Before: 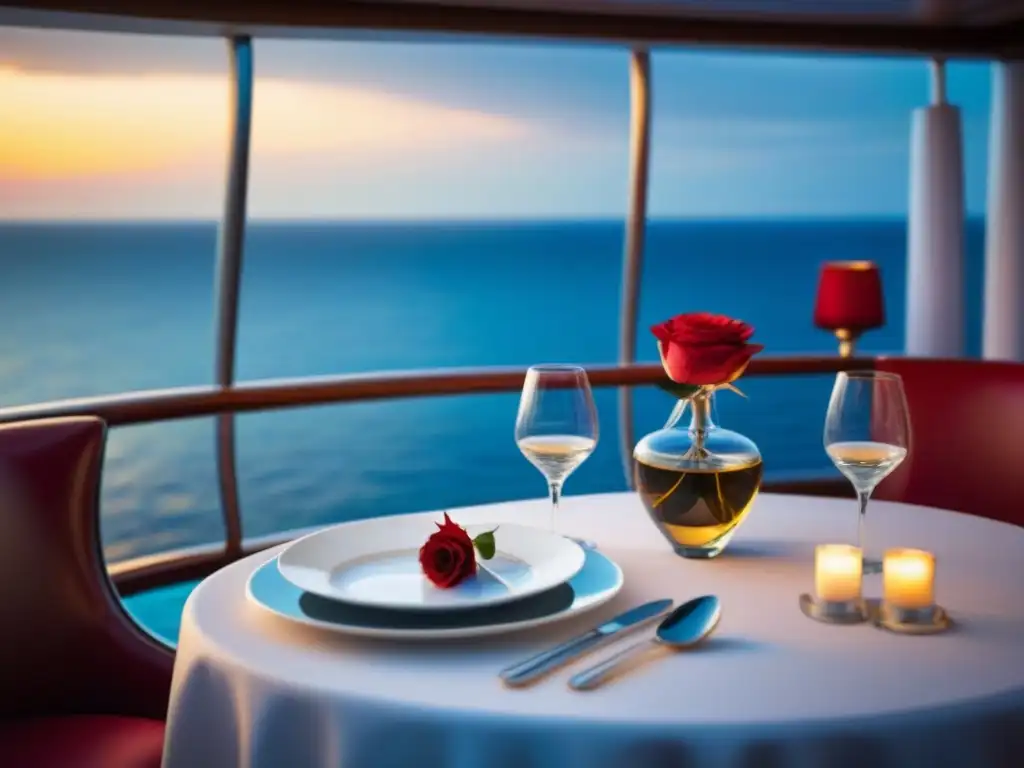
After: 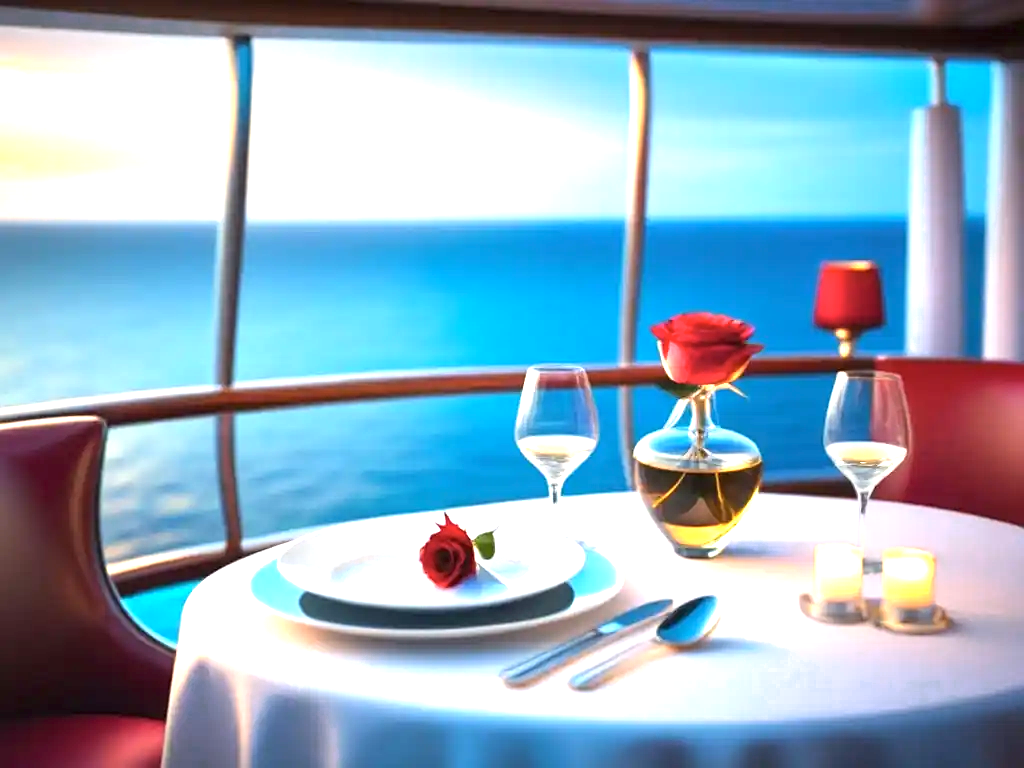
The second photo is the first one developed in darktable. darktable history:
tone equalizer: mask exposure compensation -0.506 EV
sharpen: amount 0.217
color zones: curves: ch0 [(0.27, 0.396) (0.563, 0.504) (0.75, 0.5) (0.787, 0.307)], mix -135.66%
local contrast: mode bilateral grid, contrast 100, coarseness 100, detail 89%, midtone range 0.2
exposure: black level correction 0, exposure 1.367 EV, compensate highlight preservation false
